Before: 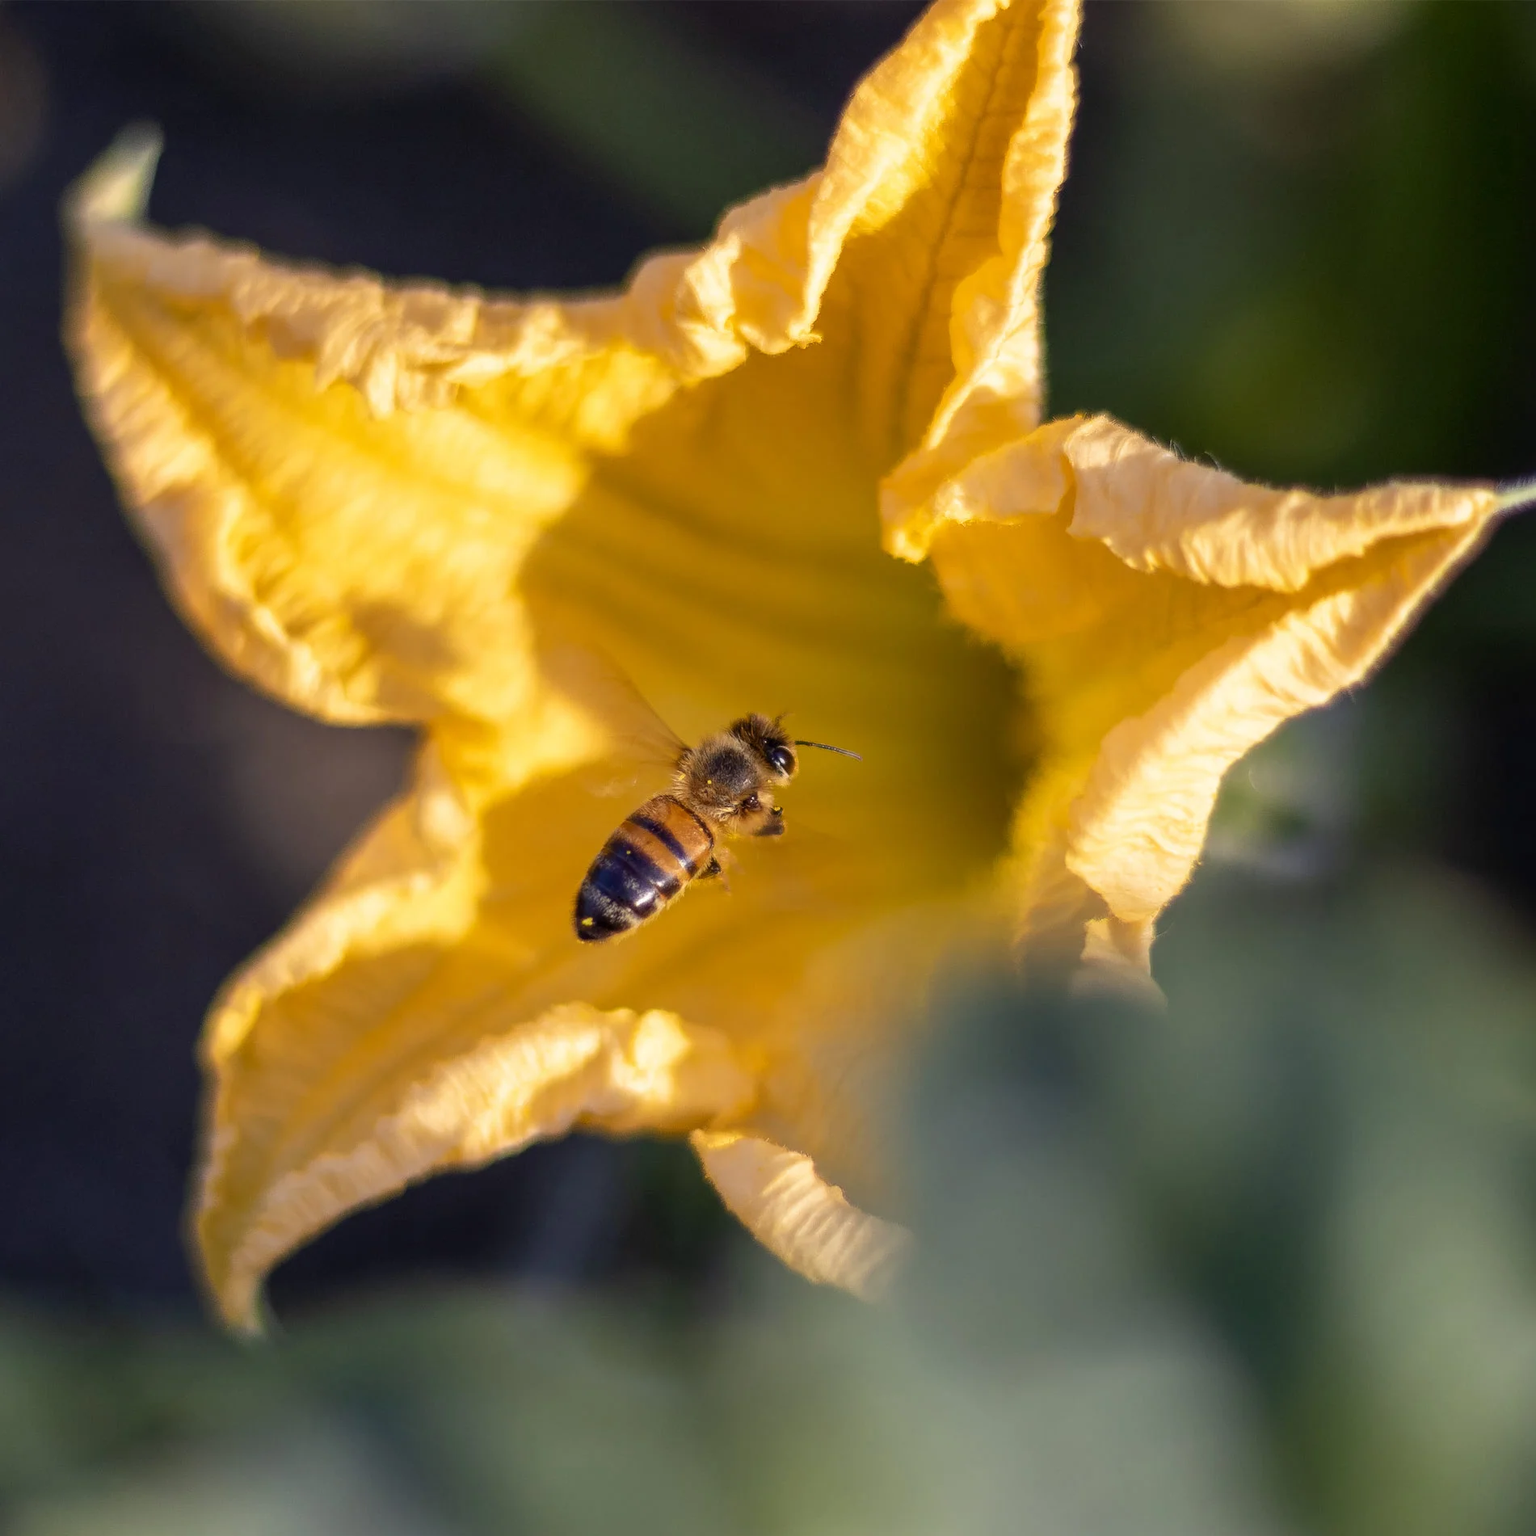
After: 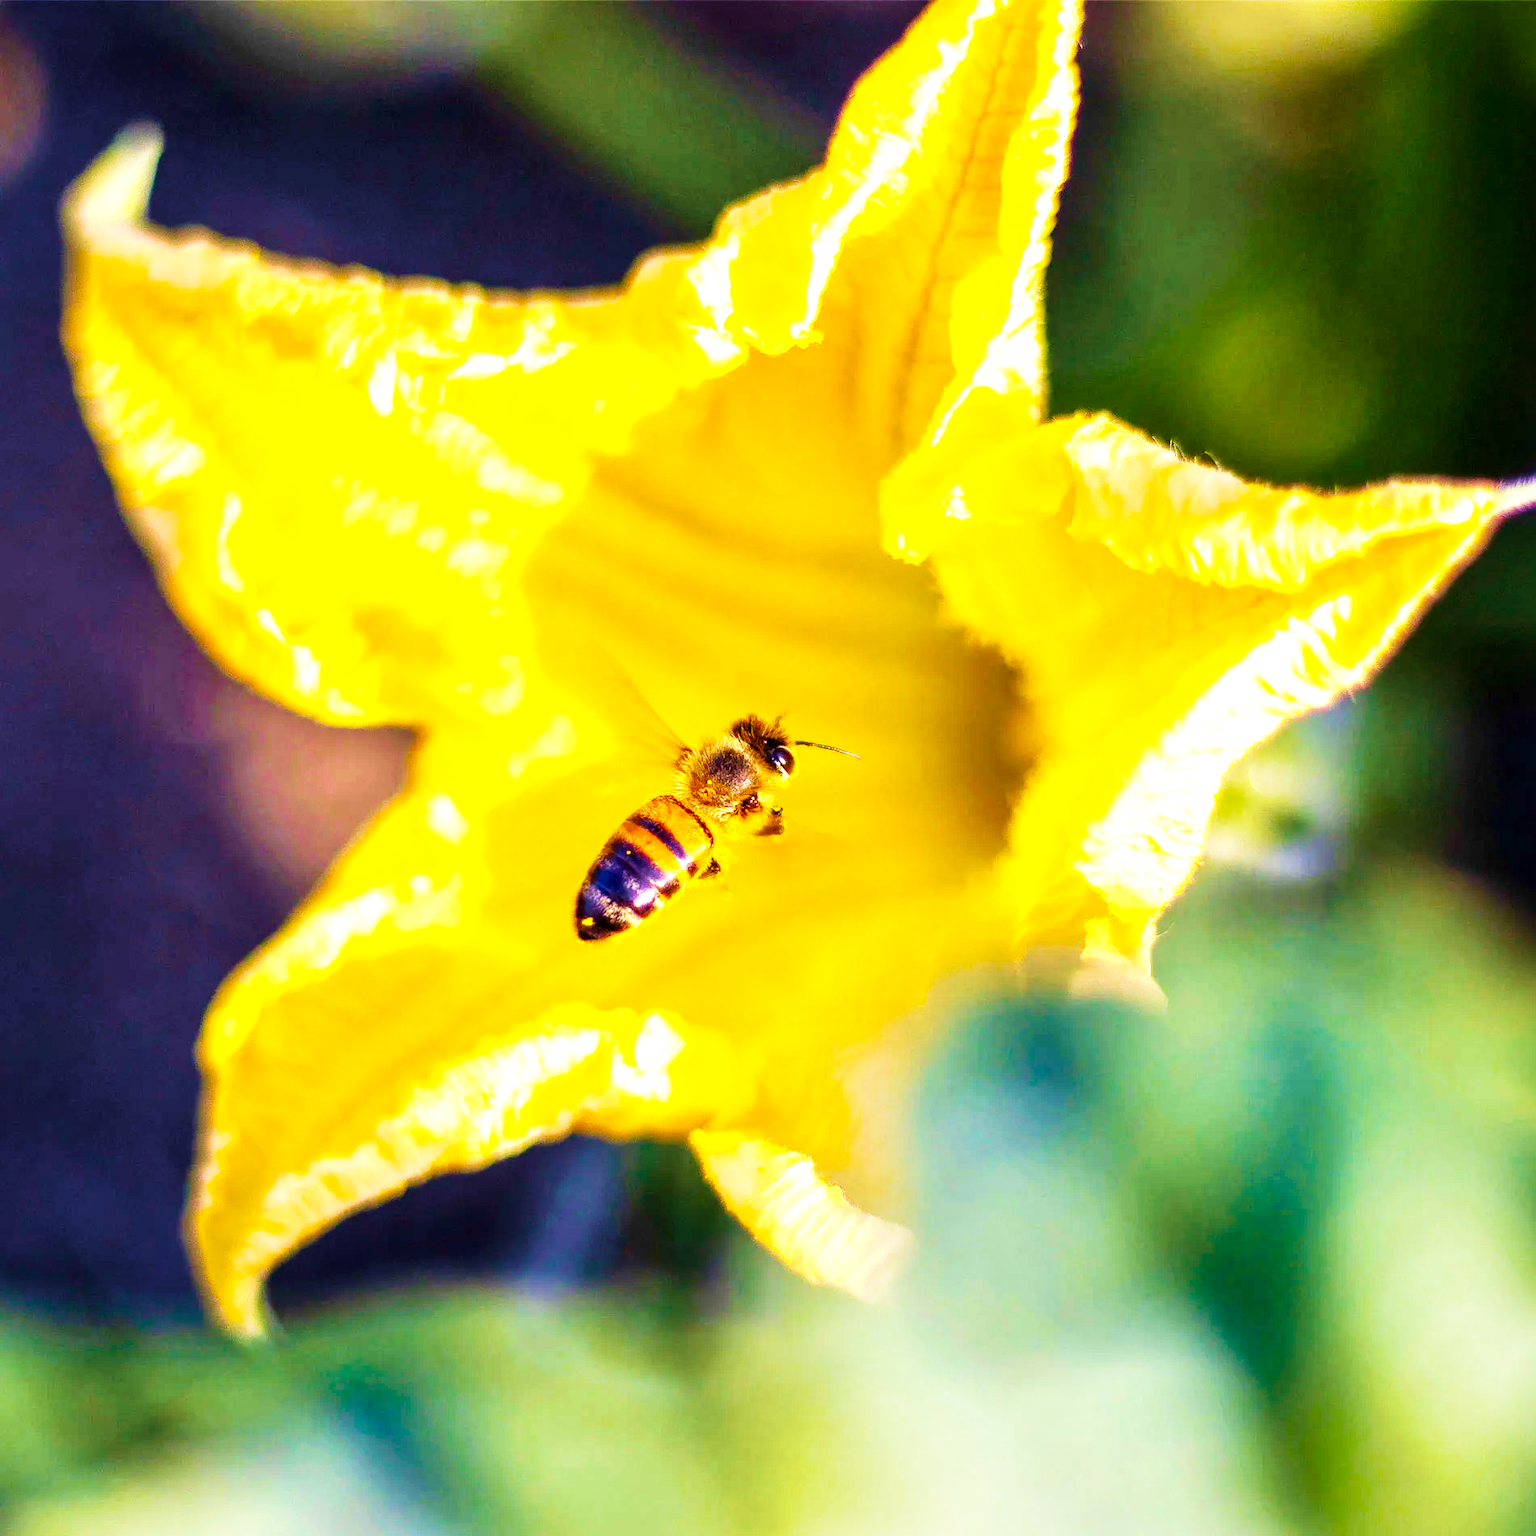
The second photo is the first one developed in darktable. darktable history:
color balance rgb: perceptual saturation grading › global saturation 39.137%, global vibrance 20%
local contrast: mode bilateral grid, contrast 21, coarseness 51, detail 150%, midtone range 0.2
velvia: strength 75%
base curve: curves: ch0 [(0, 0) (0.007, 0.004) (0.027, 0.03) (0.046, 0.07) (0.207, 0.54) (0.442, 0.872) (0.673, 0.972) (1, 1)], preserve colors none
exposure: black level correction 0, exposure 0.696 EV, compensate highlight preservation false
